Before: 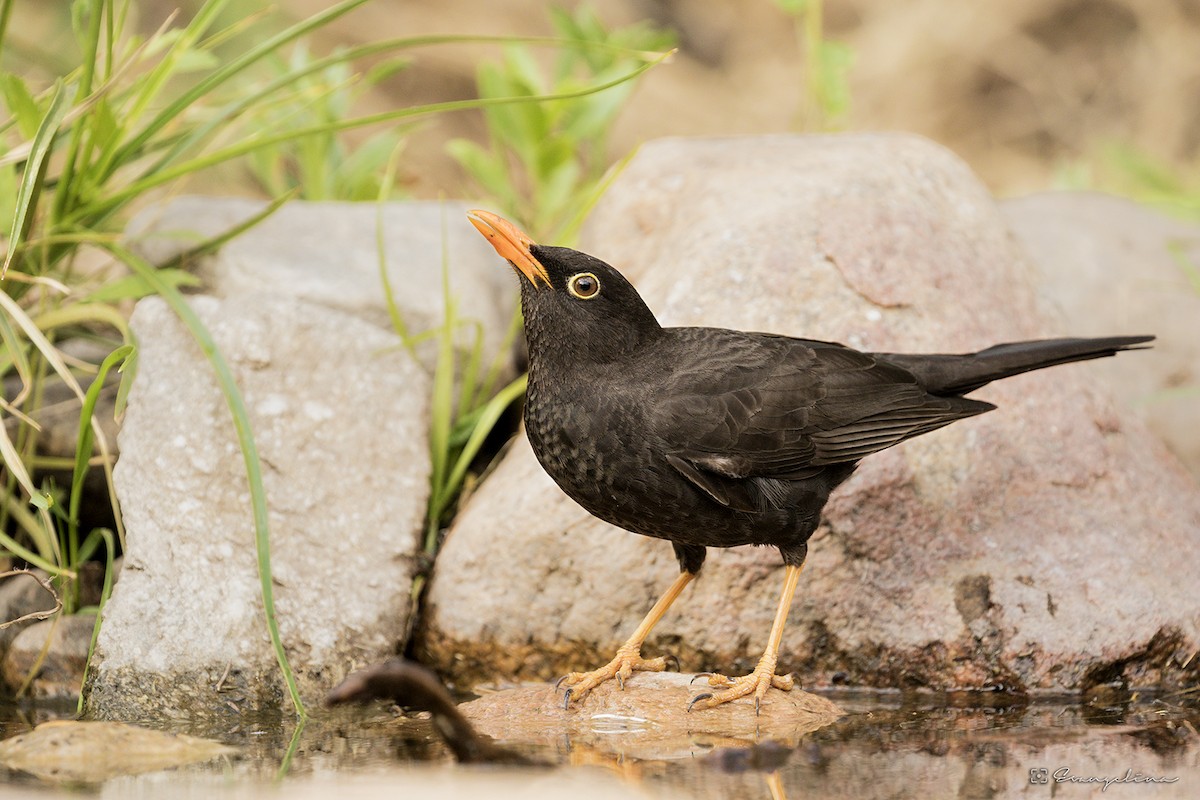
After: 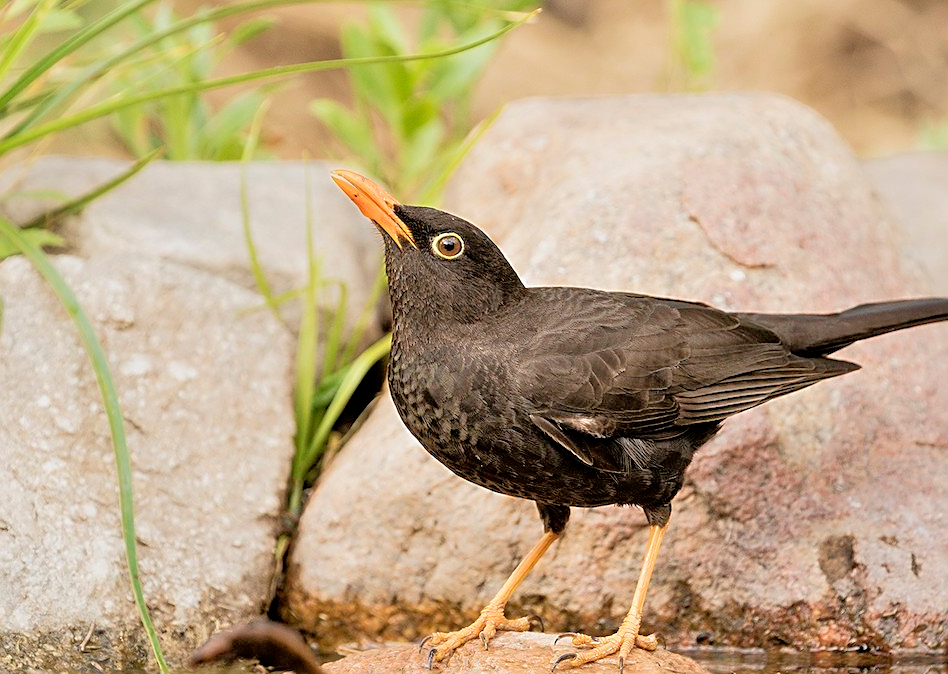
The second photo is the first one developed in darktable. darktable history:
crop: left 11.415%, top 5.002%, right 9.571%, bottom 10.721%
sharpen: on, module defaults
tone equalizer: -7 EV 0.15 EV, -6 EV 0.561 EV, -5 EV 1.14 EV, -4 EV 1.35 EV, -3 EV 1.13 EV, -2 EV 0.6 EV, -1 EV 0.168 EV
